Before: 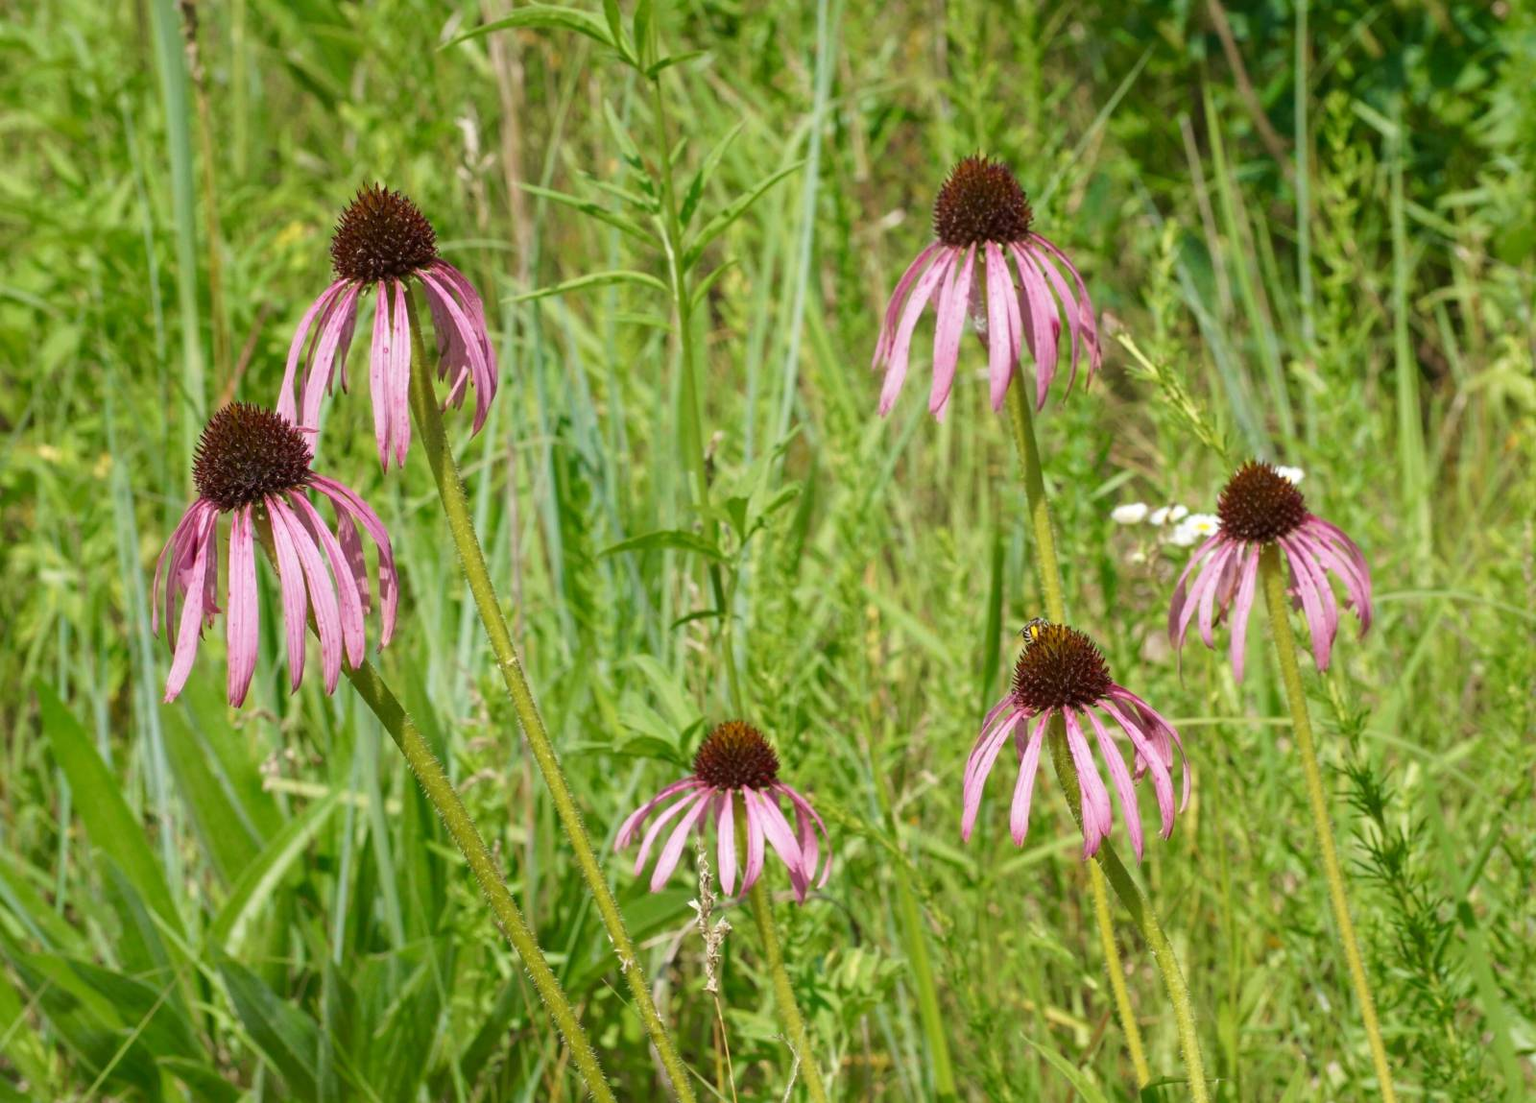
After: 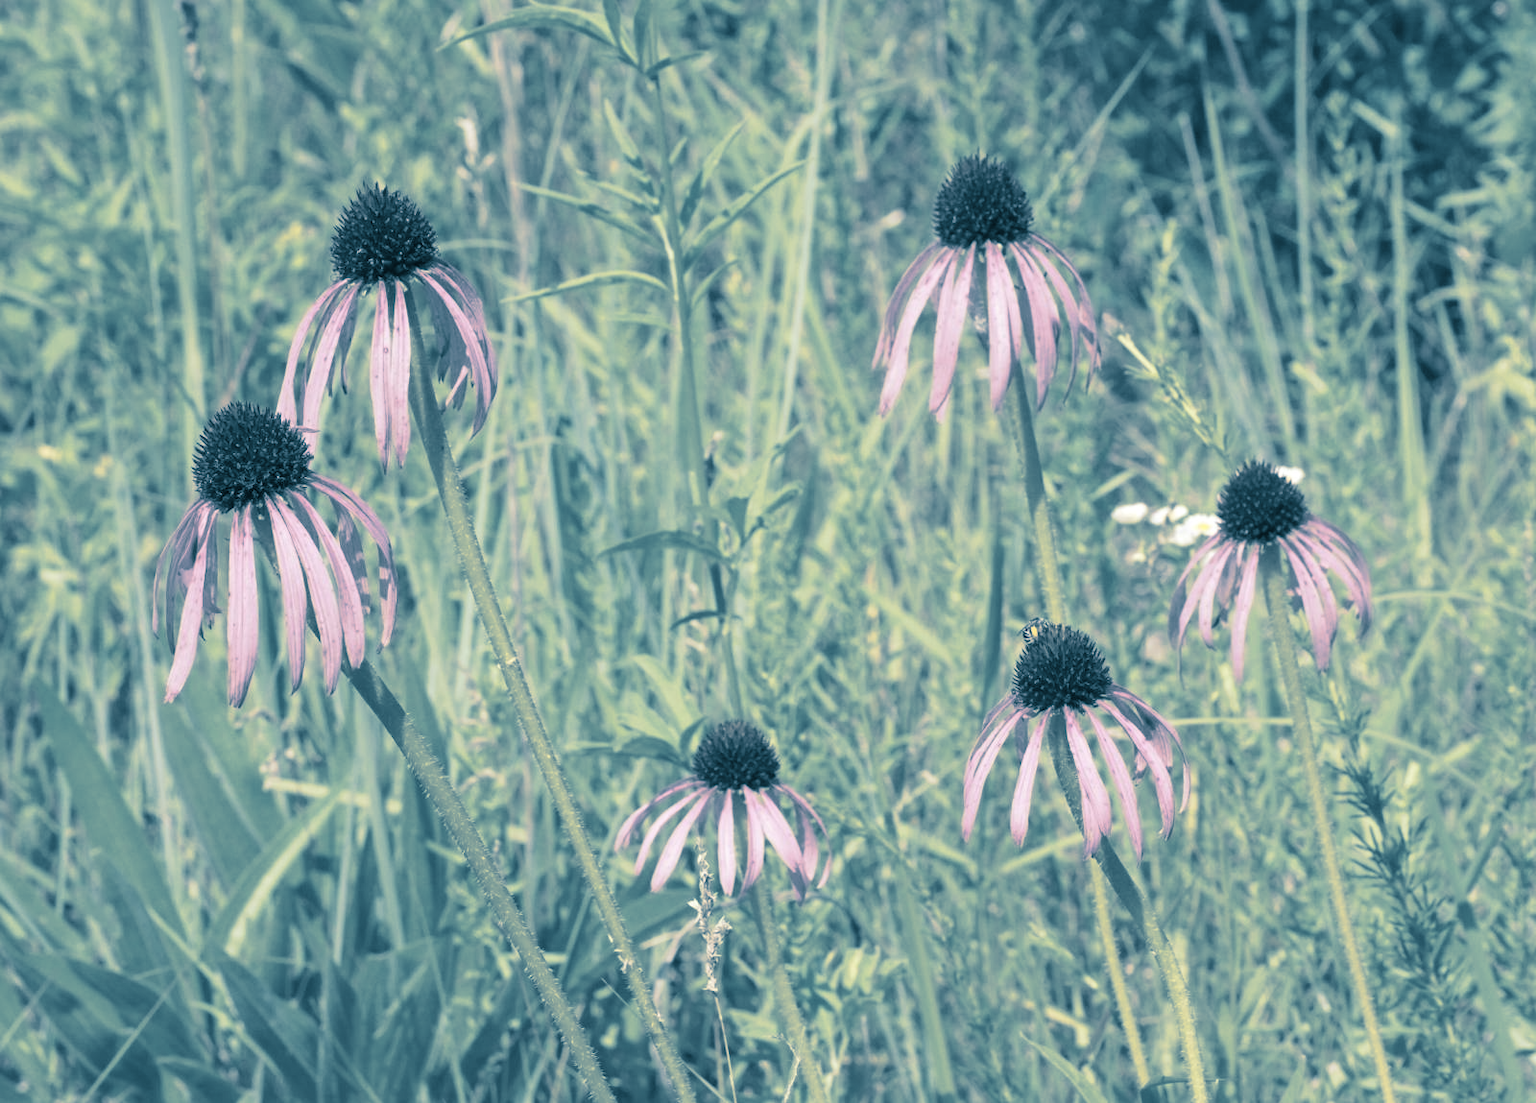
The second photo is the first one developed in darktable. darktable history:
contrast brightness saturation: brightness 0.18, saturation -0.5
split-toning: shadows › hue 212.4°, balance -70
tone equalizer: on, module defaults
